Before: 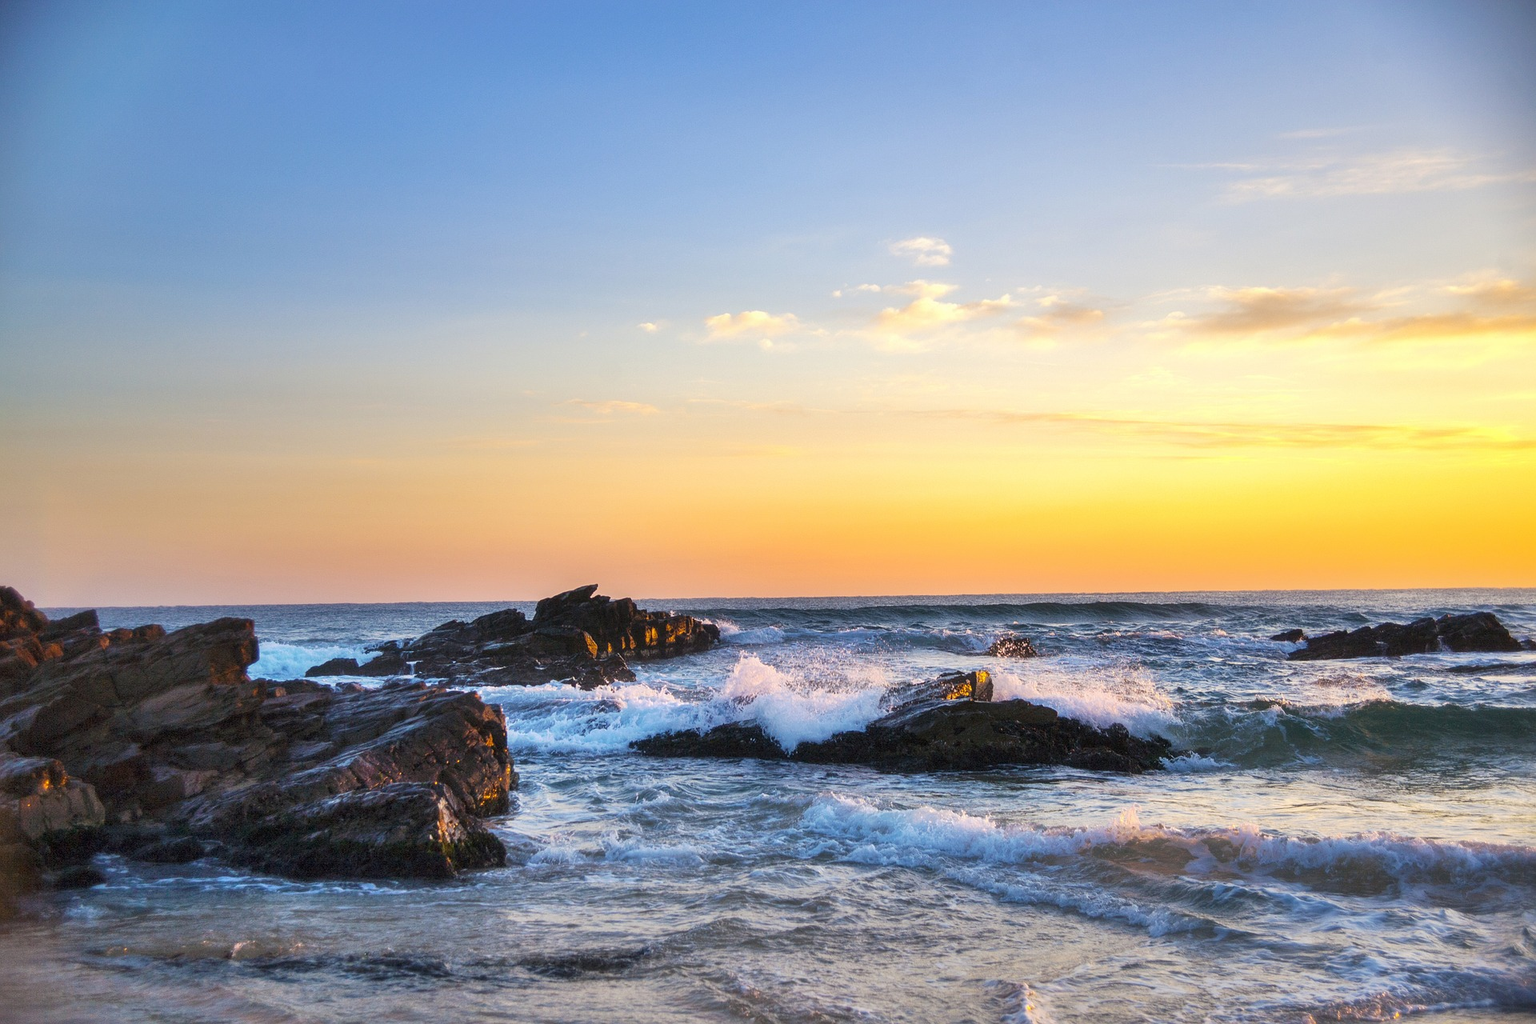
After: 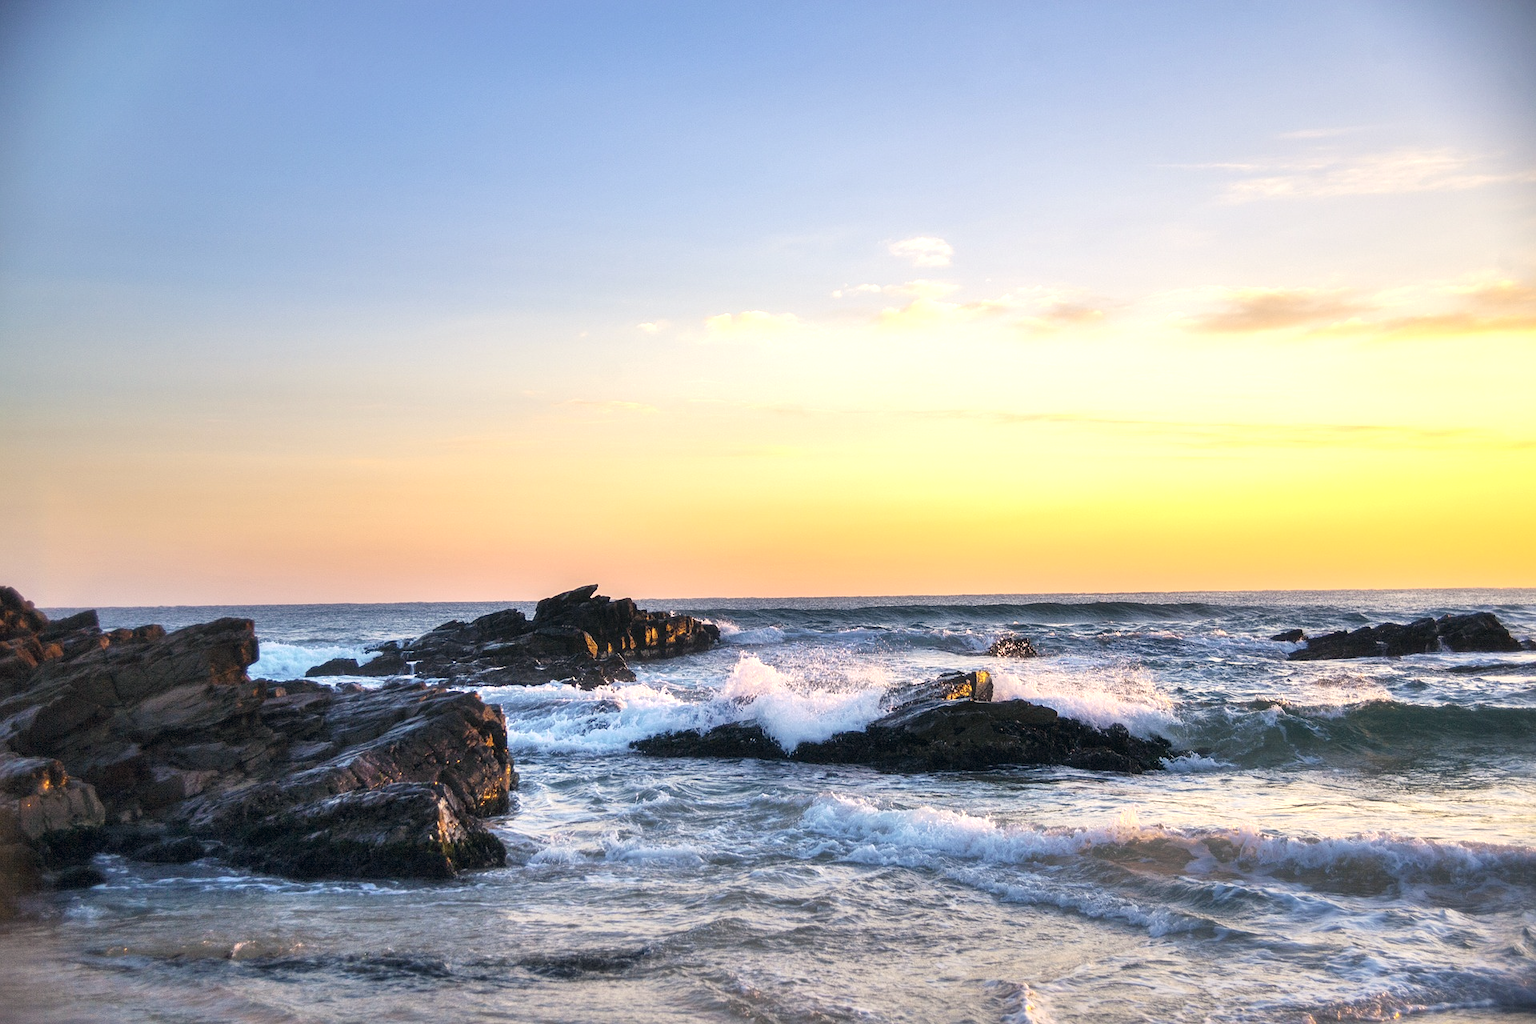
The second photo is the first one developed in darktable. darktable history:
color correction: highlights a* 2.78, highlights b* 5.03, shadows a* -2.51, shadows b* -4.92, saturation 0.778
tone equalizer: -8 EV -0.405 EV, -7 EV -0.358 EV, -6 EV -0.34 EV, -5 EV -0.24 EV, -3 EV 0.218 EV, -2 EV 0.333 EV, -1 EV 0.408 EV, +0 EV 0.42 EV
